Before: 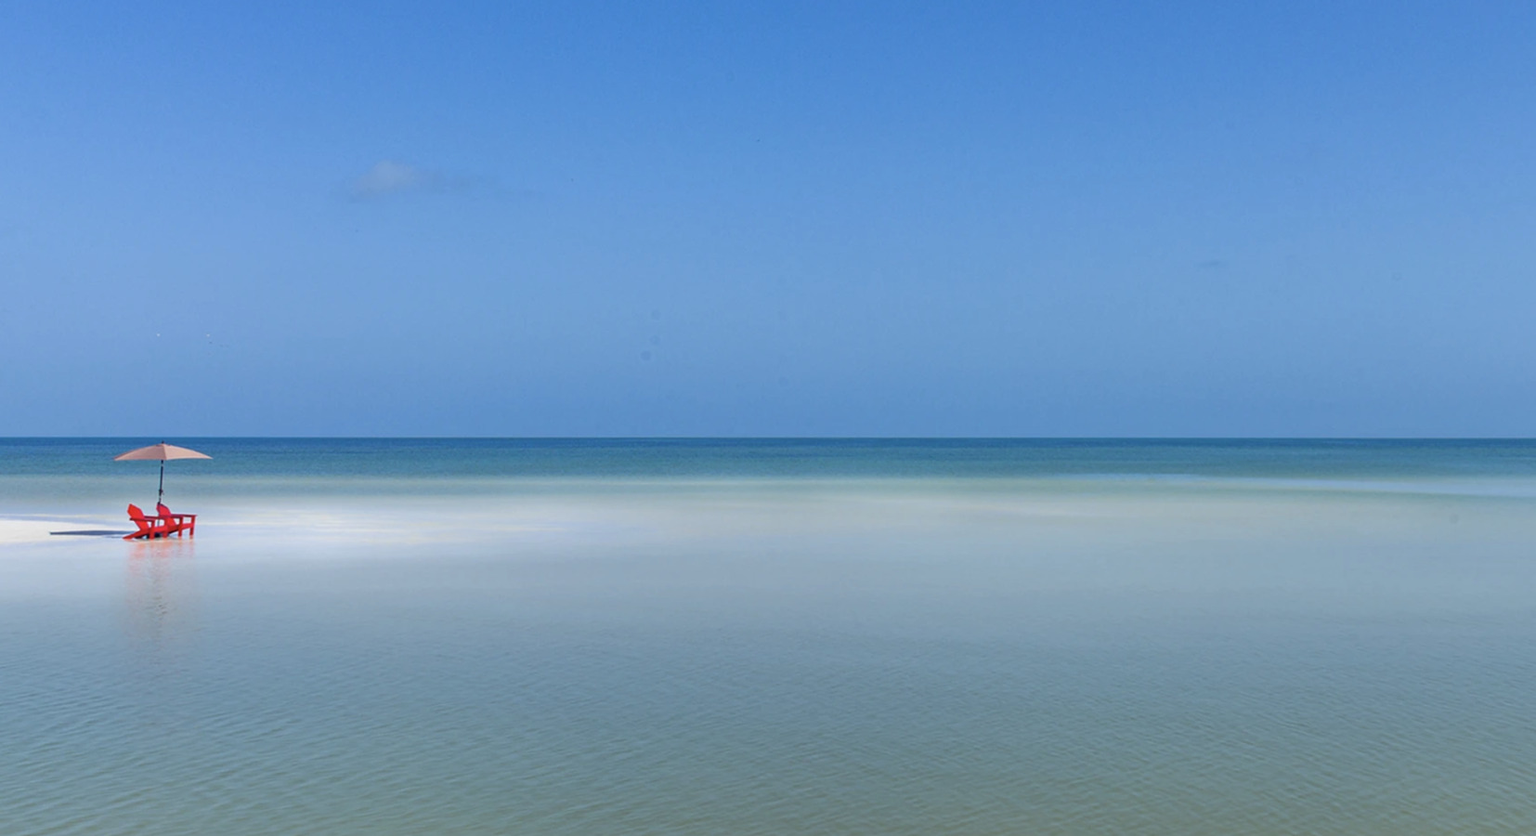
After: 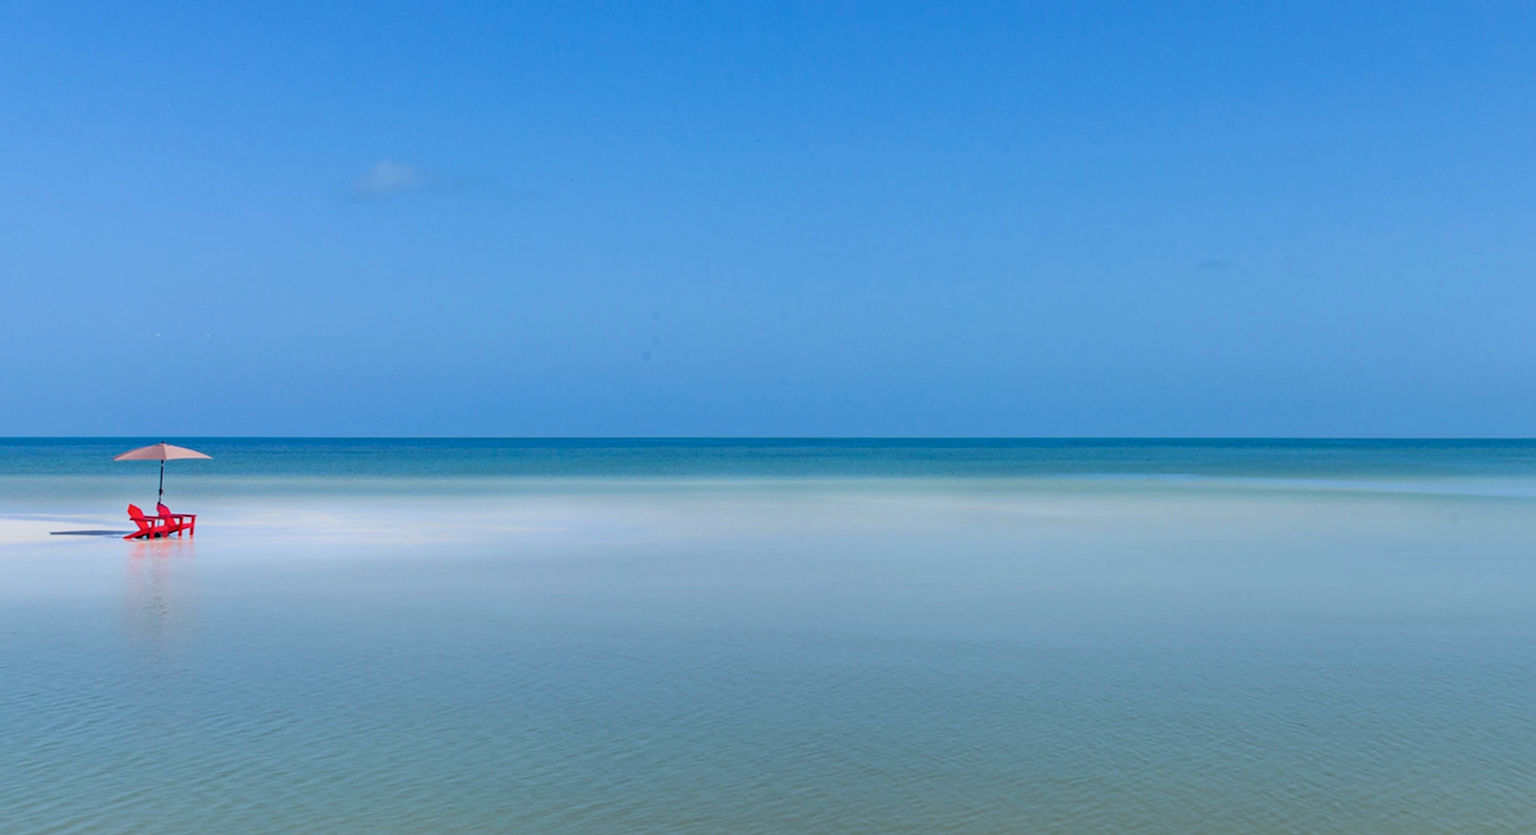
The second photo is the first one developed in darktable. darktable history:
filmic rgb: black relative exposure -11.88 EV, white relative exposure 5.43 EV, threshold 3 EV, hardness 4.49, latitude 50%, contrast 1.14, color science v5 (2021), contrast in shadows safe, contrast in highlights safe, enable highlight reconstruction true
rotate and perspective: crop left 0, crop top 0
color correction: highlights a* -0.137, highlights b* -5.91, shadows a* -0.137, shadows b* -0.137
